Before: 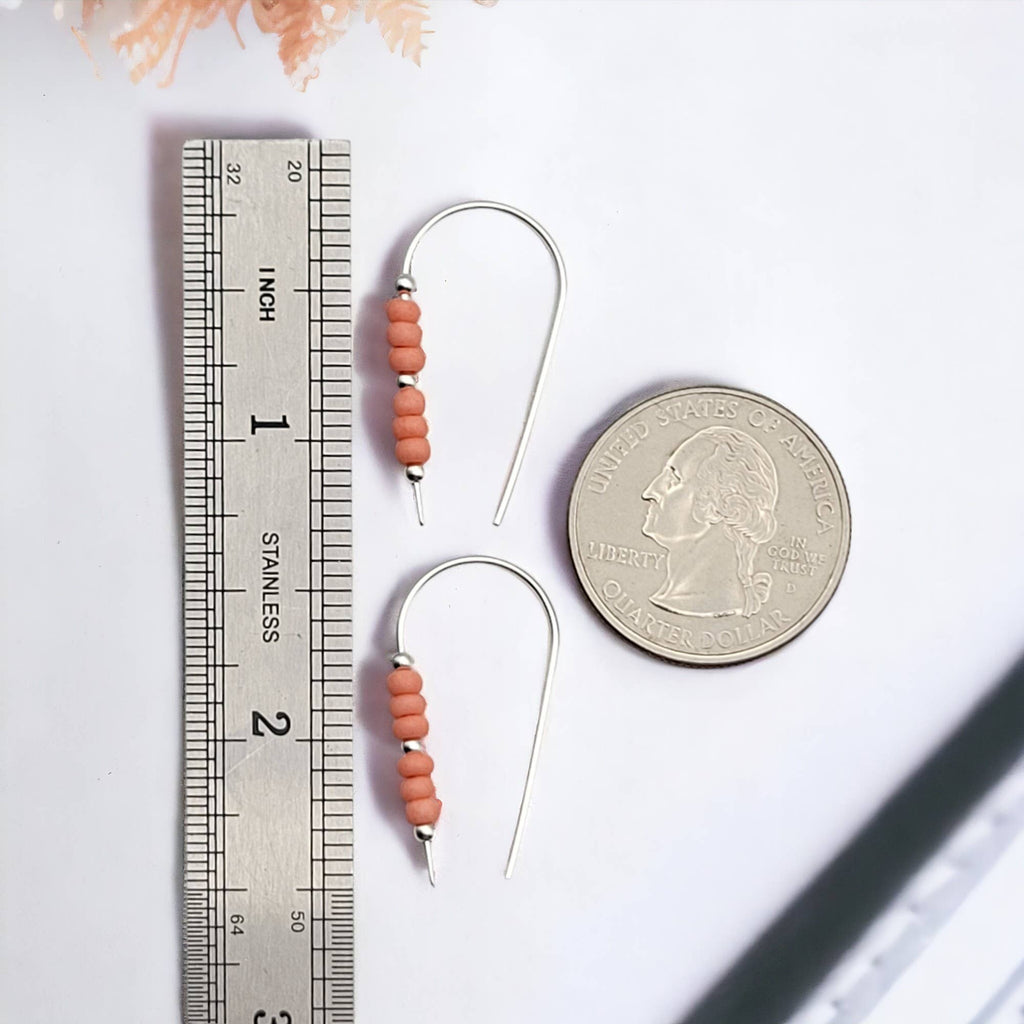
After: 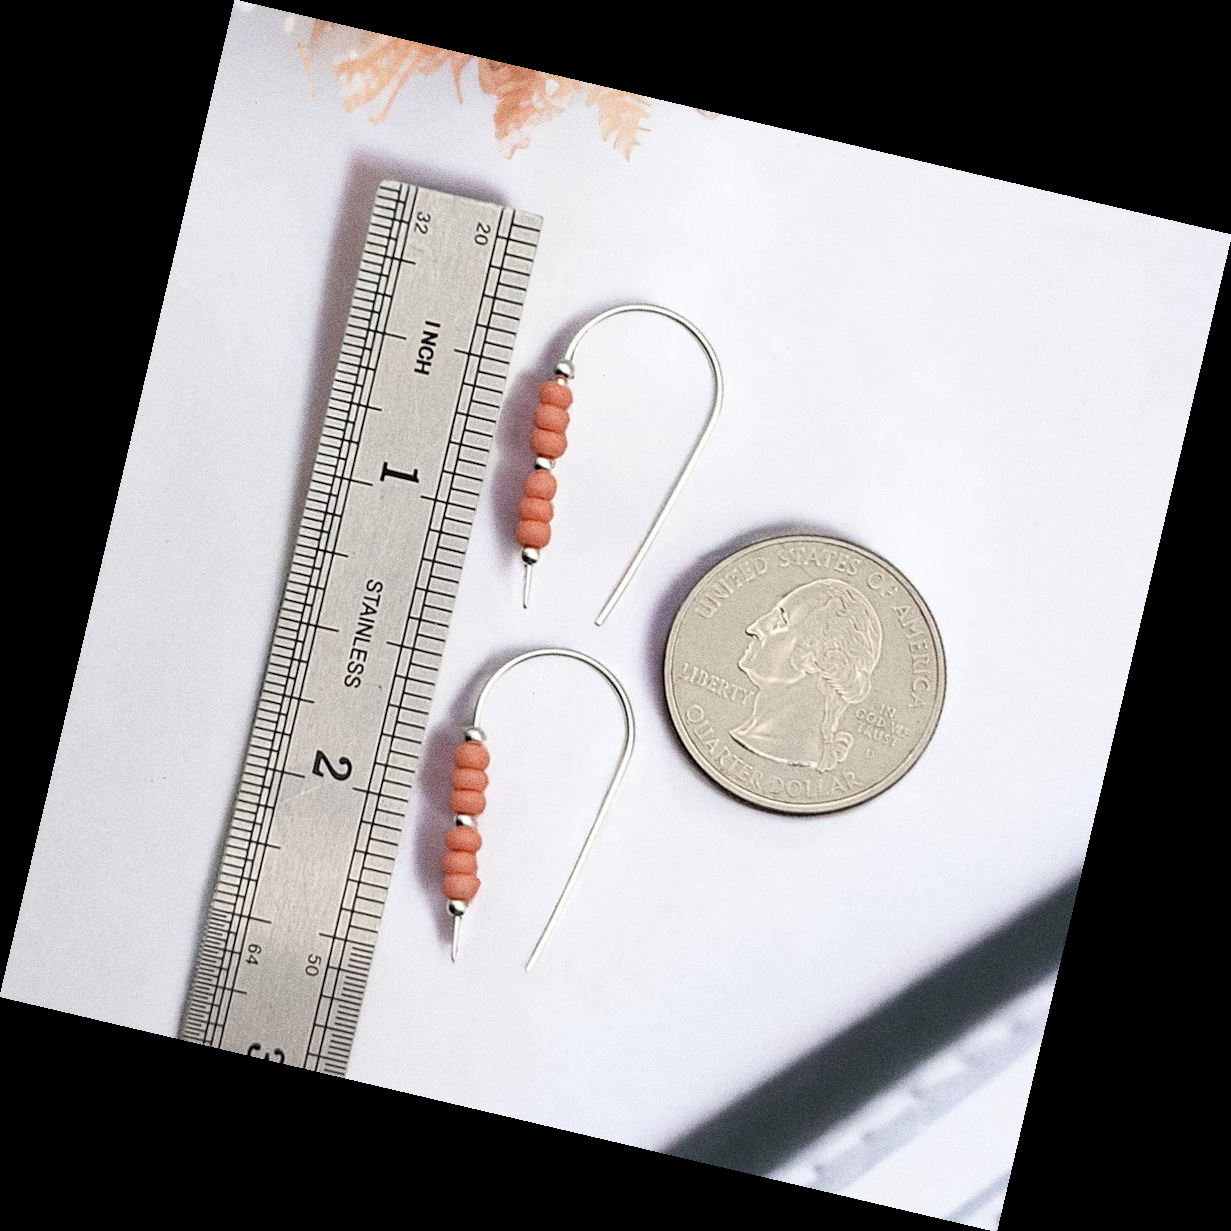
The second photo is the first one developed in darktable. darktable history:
grain: coarseness 0.09 ISO, strength 40%
rotate and perspective: rotation 13.27°, automatic cropping off
